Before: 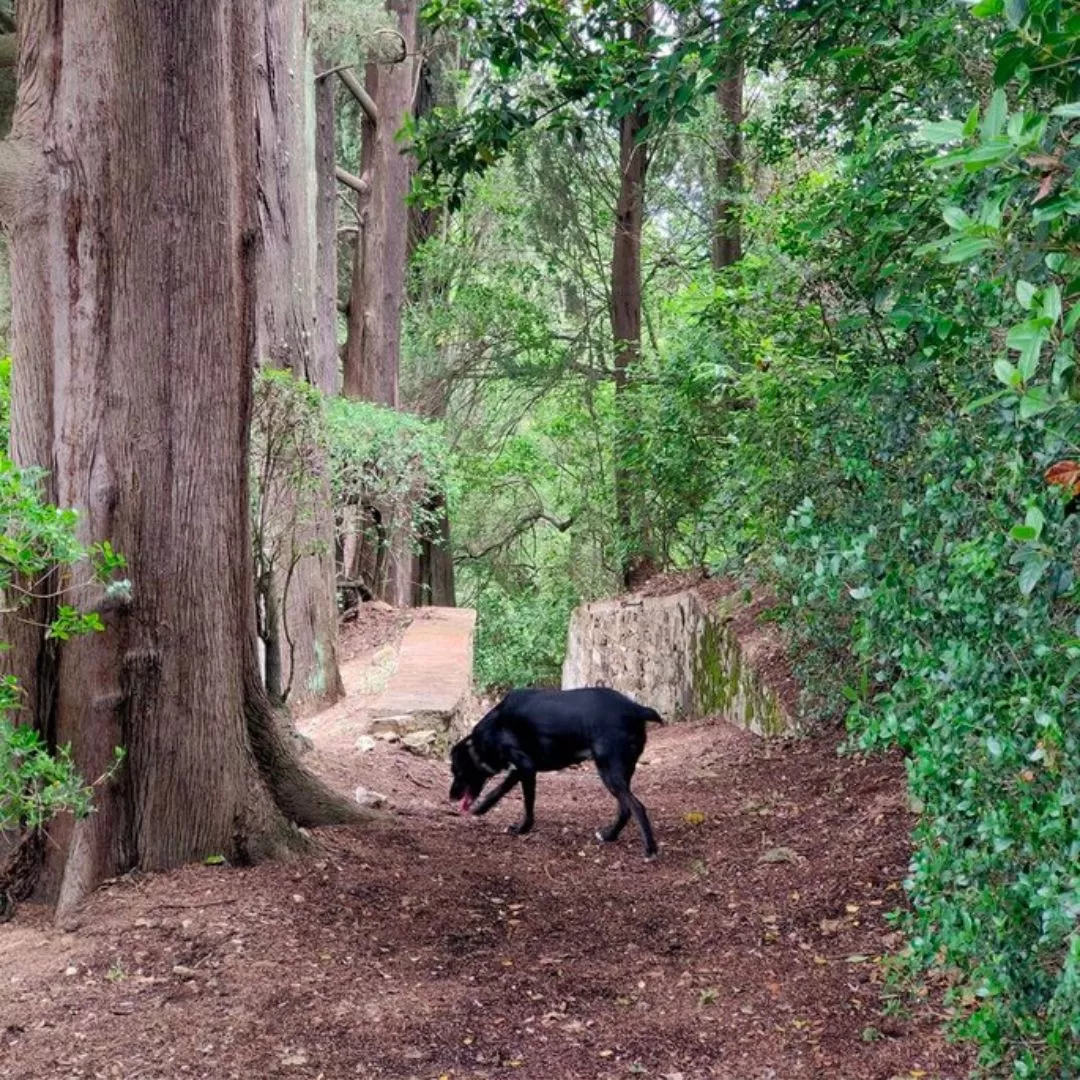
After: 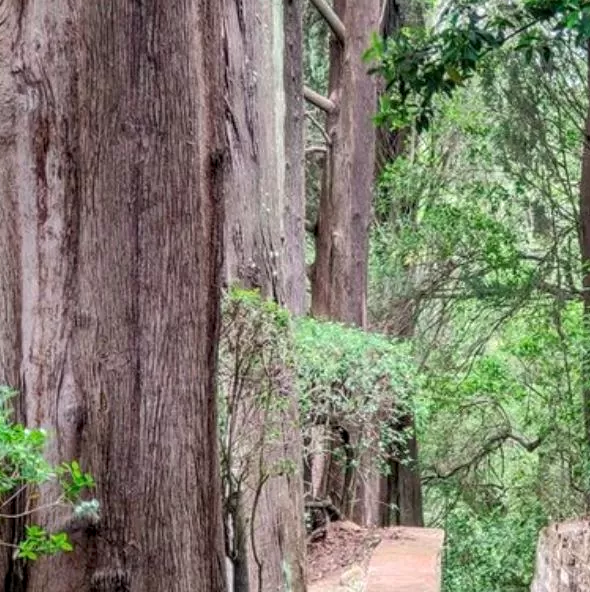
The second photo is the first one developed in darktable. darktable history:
local contrast: highlights 0%, shadows 0%, detail 133%
crop and rotate: left 3.047%, top 7.509%, right 42.236%, bottom 37.598%
